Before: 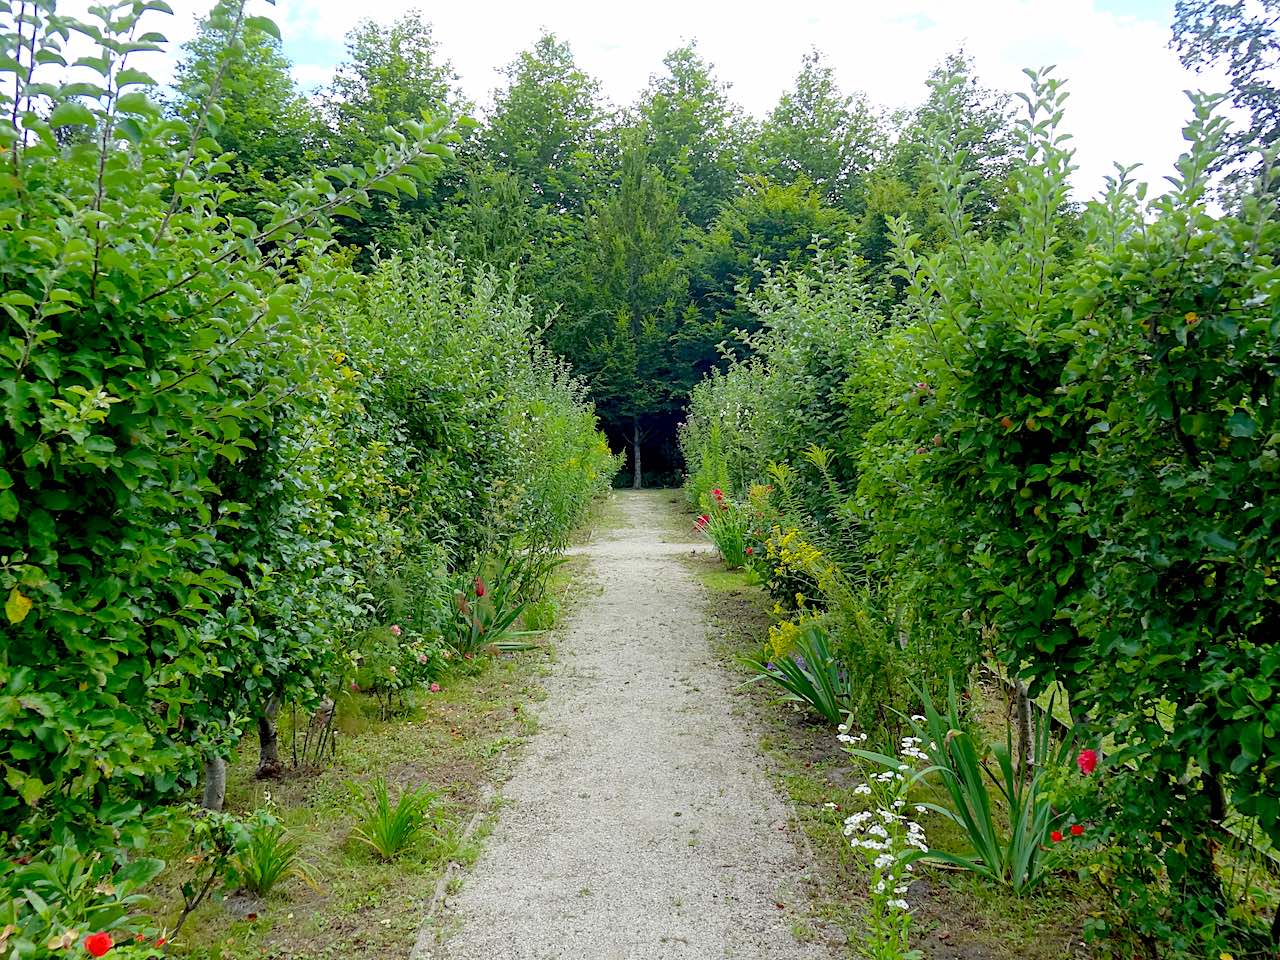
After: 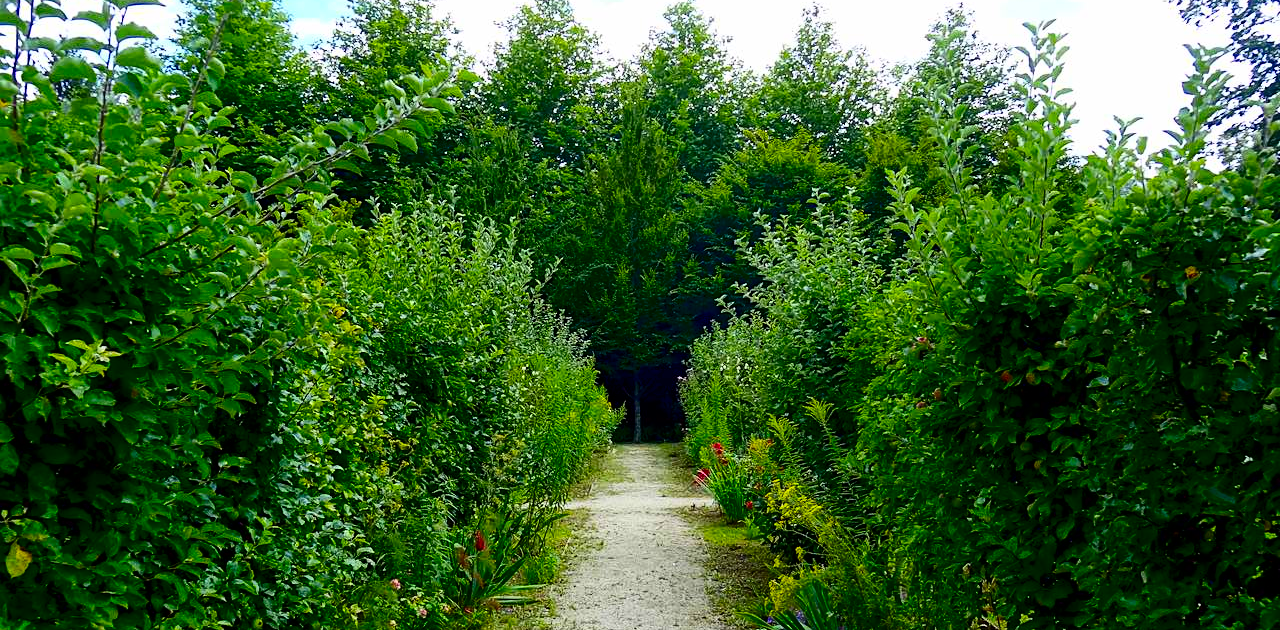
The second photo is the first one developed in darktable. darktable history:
contrast brightness saturation: contrast 0.24, brightness -0.24, saturation 0.14
color balance rgb: perceptual saturation grading › global saturation 30%, global vibrance 10%
crop and rotate: top 4.848%, bottom 29.503%
